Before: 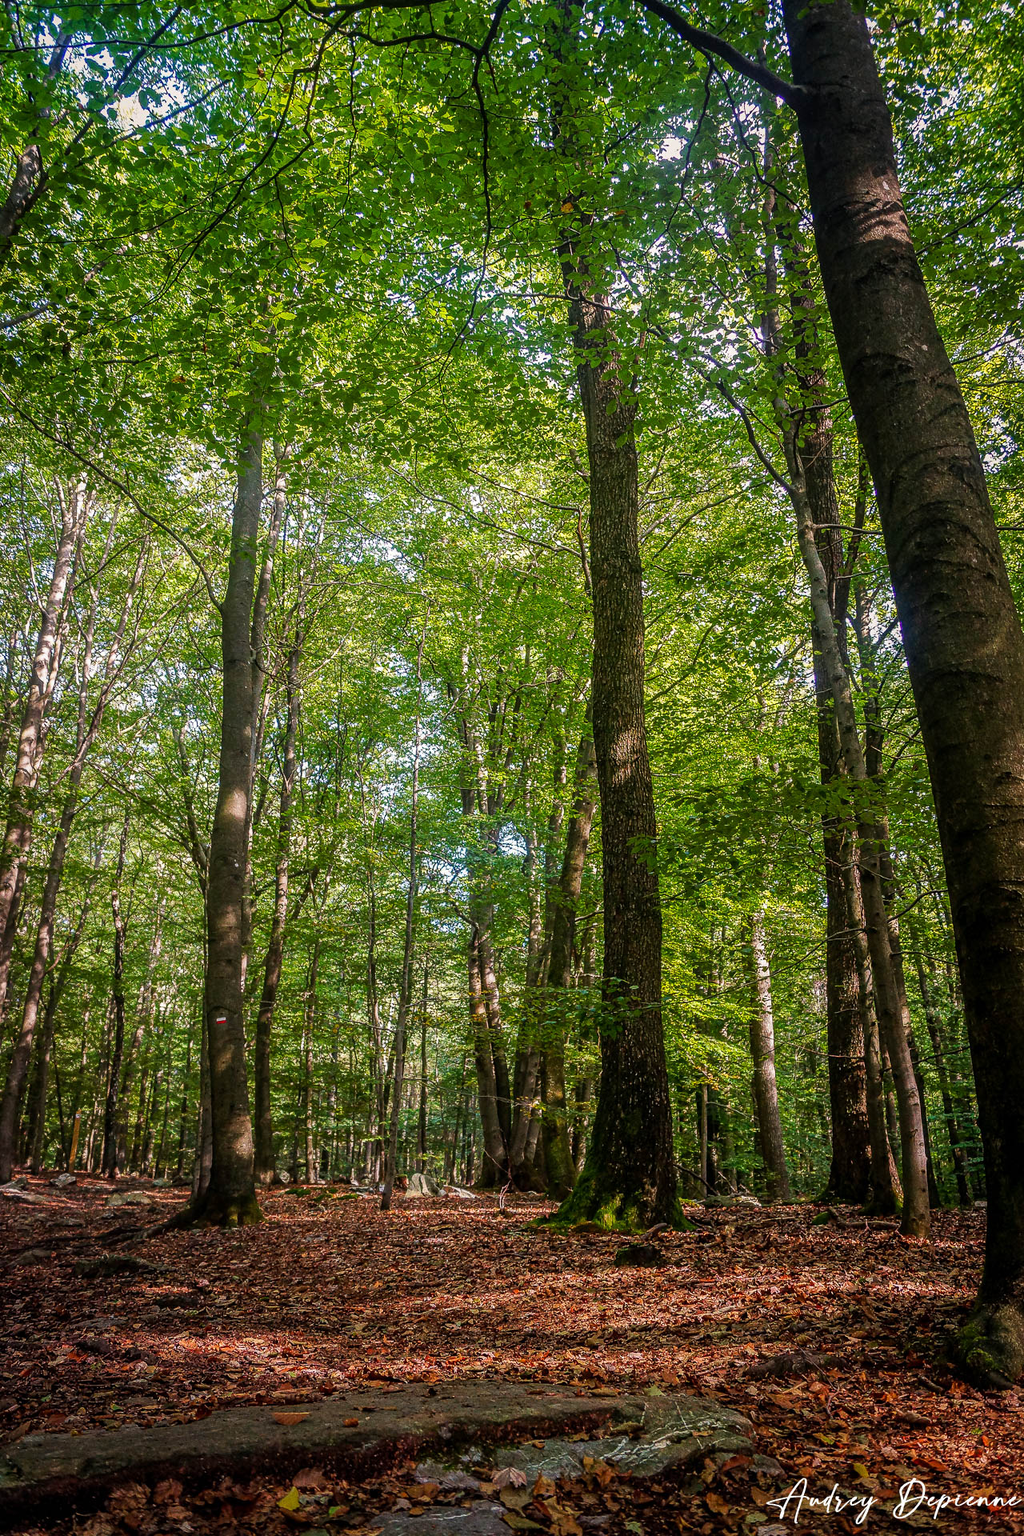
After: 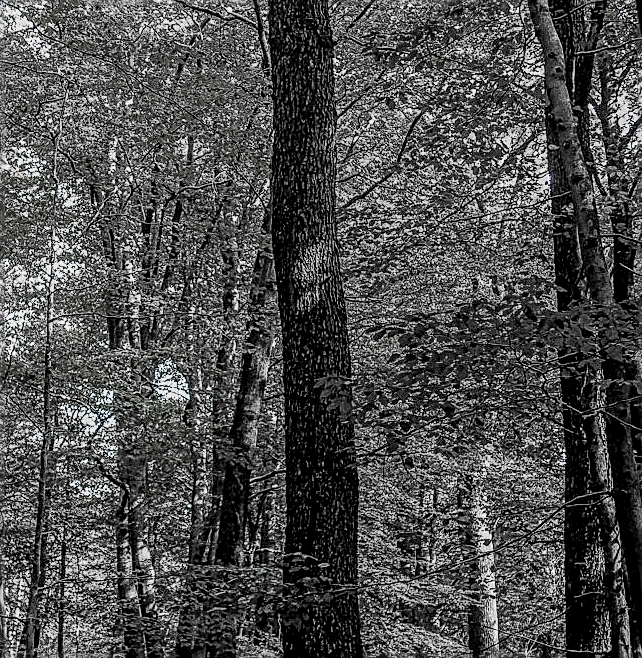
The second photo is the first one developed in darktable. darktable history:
filmic rgb: black relative exposure -7.48 EV, white relative exposure 4.88 EV, hardness 3.4, enable highlight reconstruction true
local contrast: detail 161%
color zones: curves: ch0 [(0, 0.613) (0.01, 0.613) (0.245, 0.448) (0.498, 0.529) (0.642, 0.665) (0.879, 0.777) (0.99, 0.613)]; ch1 [(0, 0.272) (0.219, 0.127) (0.724, 0.346)], mix 42.92%
sharpen: amount 0.986
crop: left 36.677%, top 34.892%, right 13.096%, bottom 30.825%
exposure: exposure -0.183 EV, compensate exposure bias true, compensate highlight preservation false
